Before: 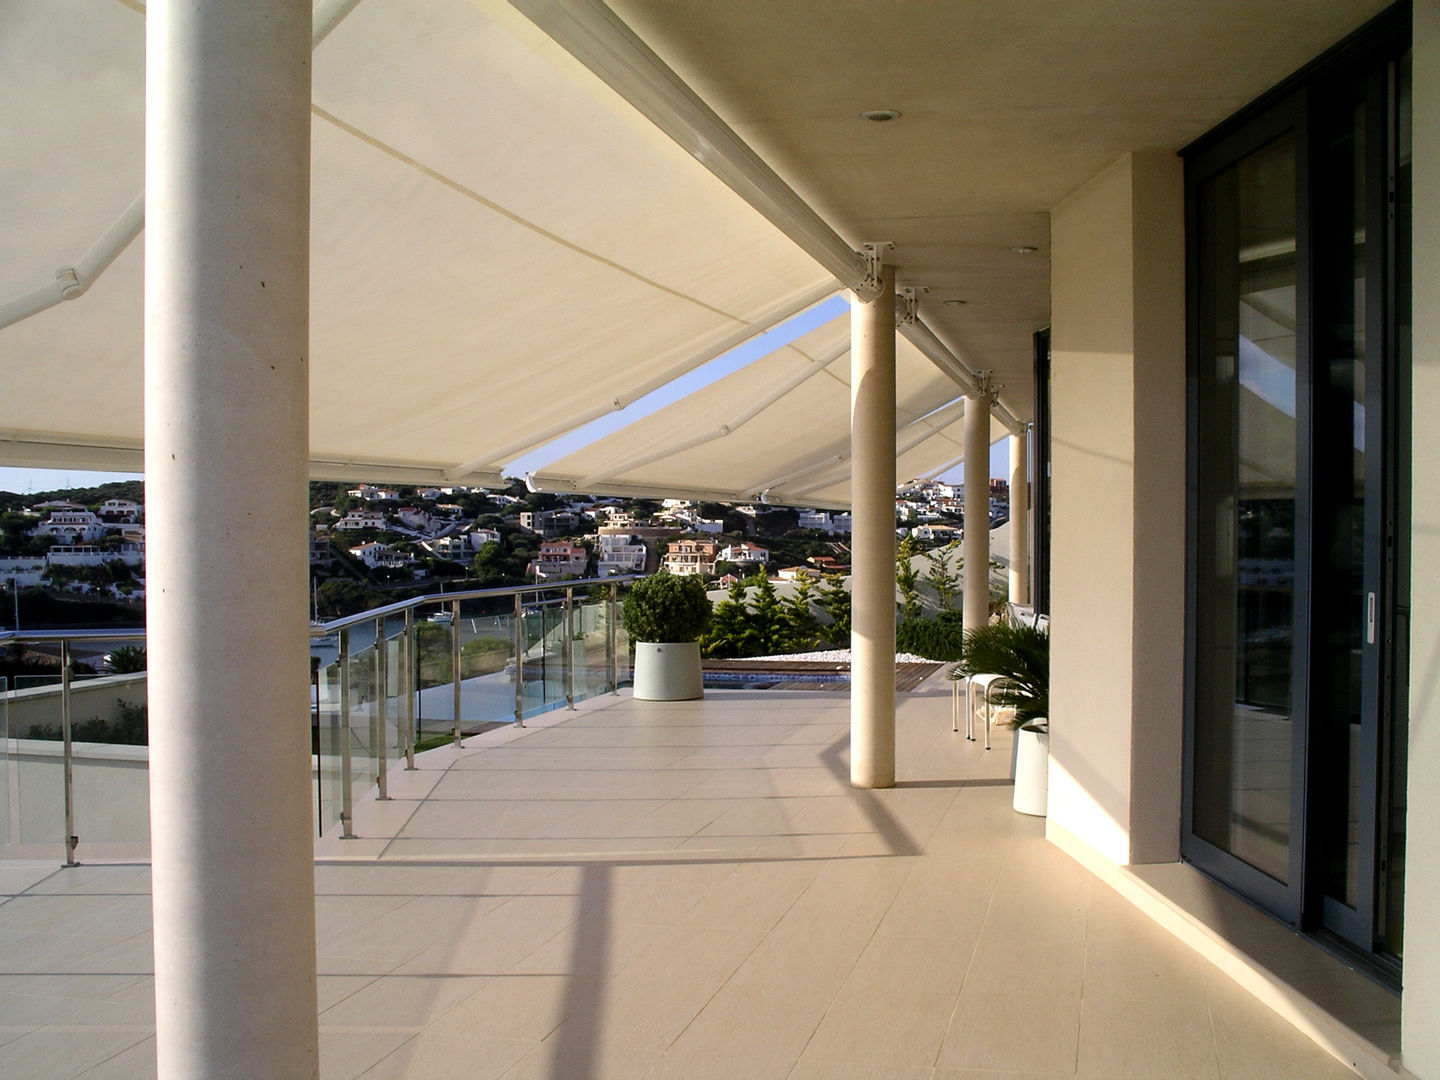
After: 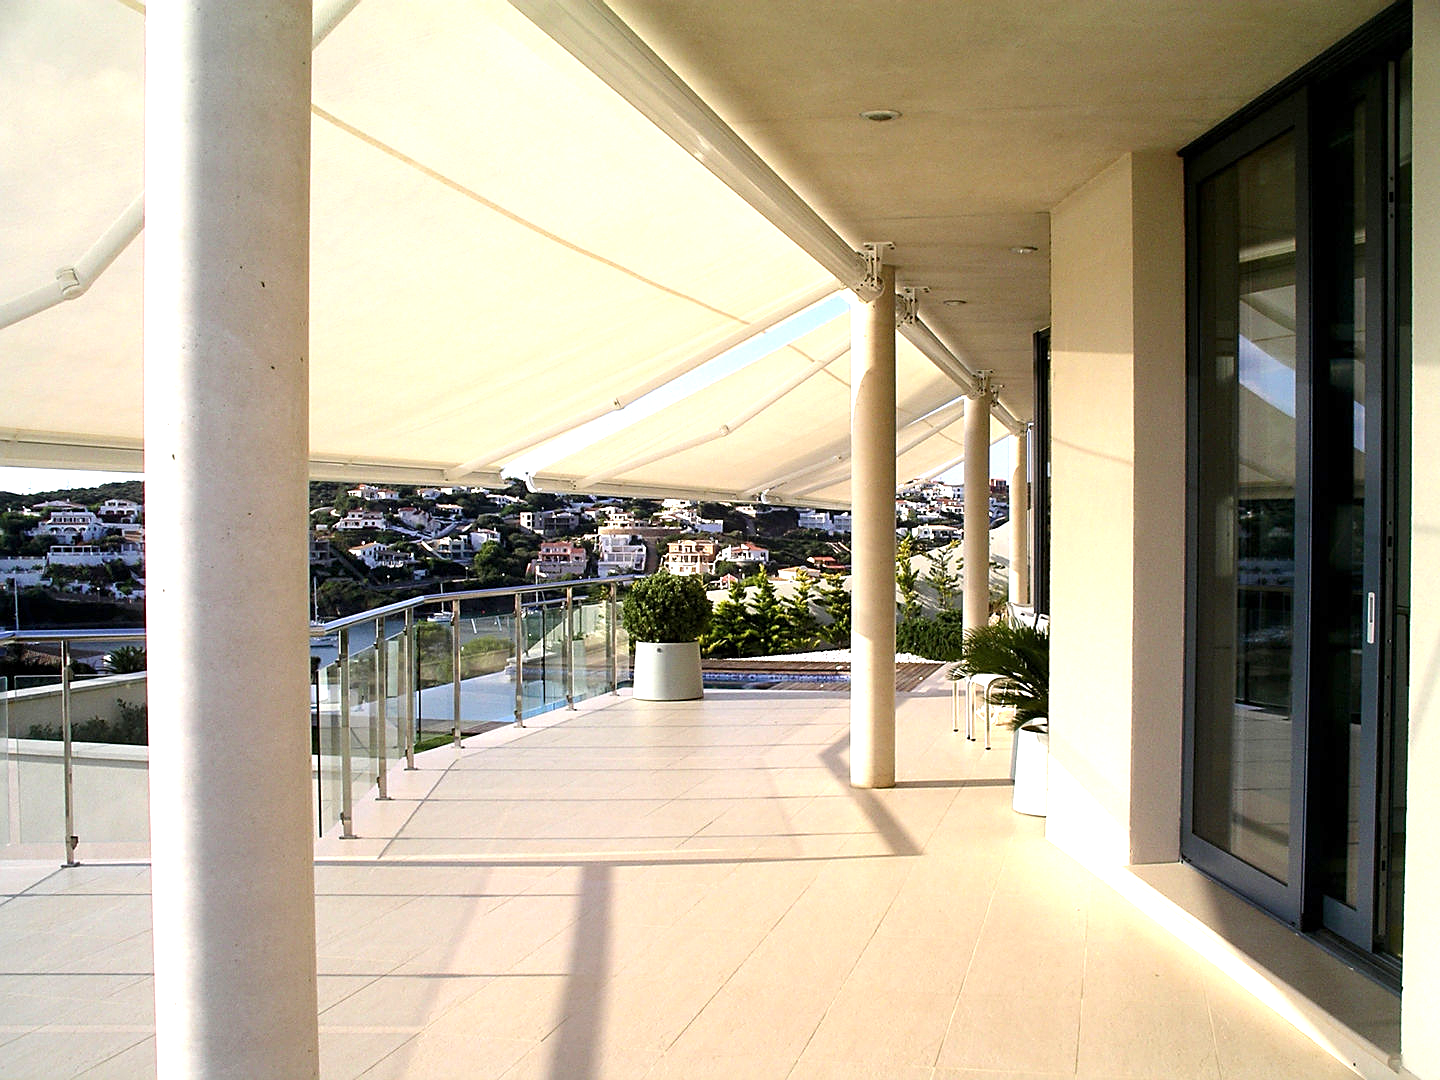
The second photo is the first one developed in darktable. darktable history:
exposure: exposure 1.001 EV, compensate highlight preservation false
sharpen: on, module defaults
